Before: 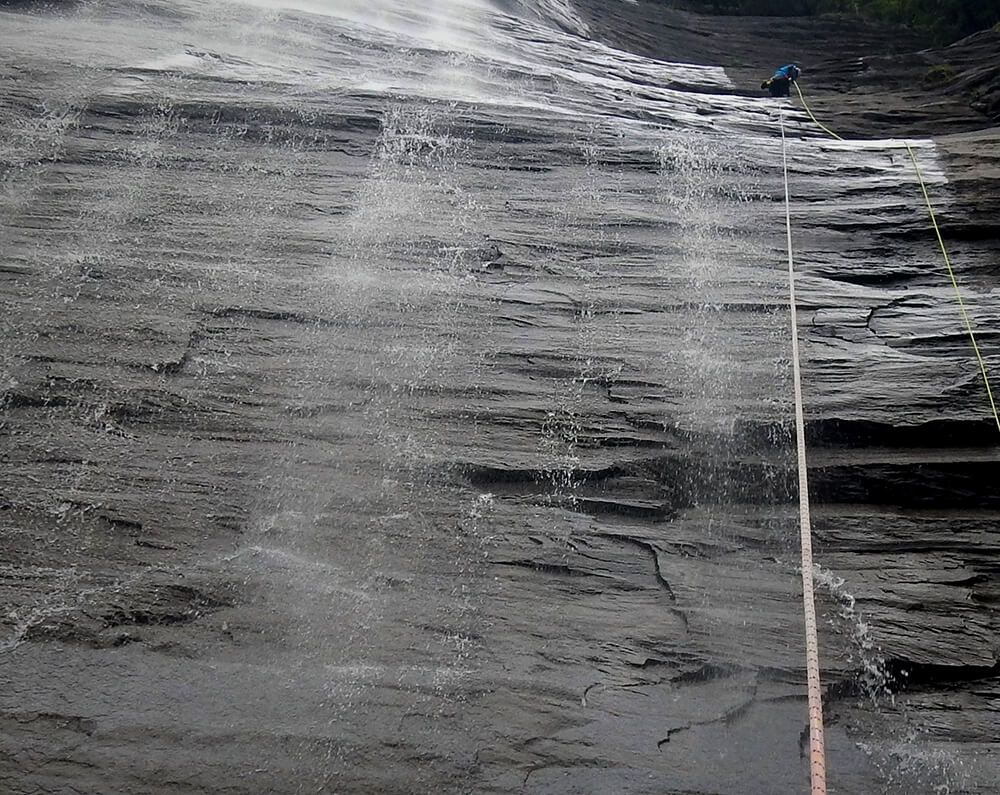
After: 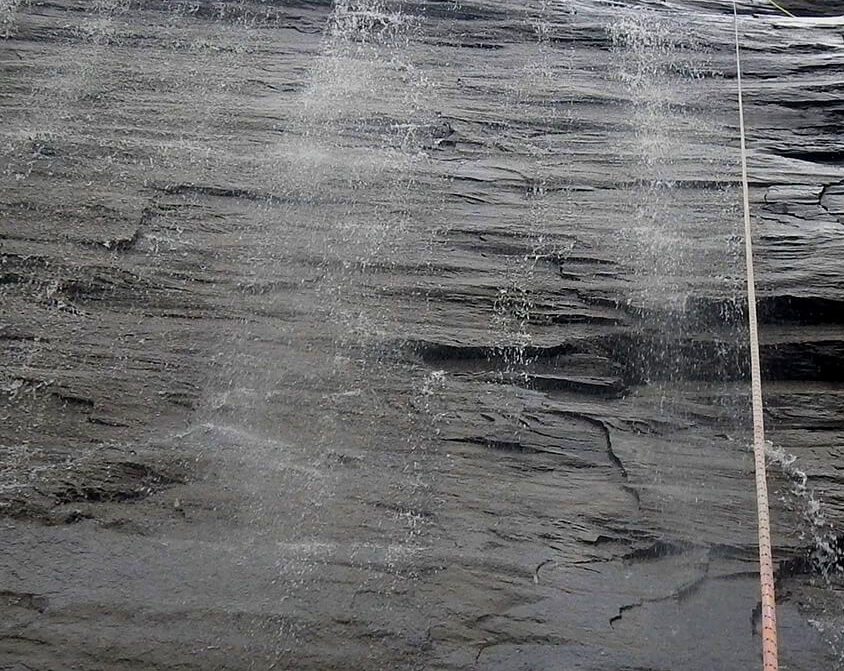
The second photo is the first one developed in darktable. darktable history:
color balance rgb: perceptual saturation grading › global saturation 25%, global vibrance 10%
crop and rotate: left 4.842%, top 15.51%, right 10.668%
